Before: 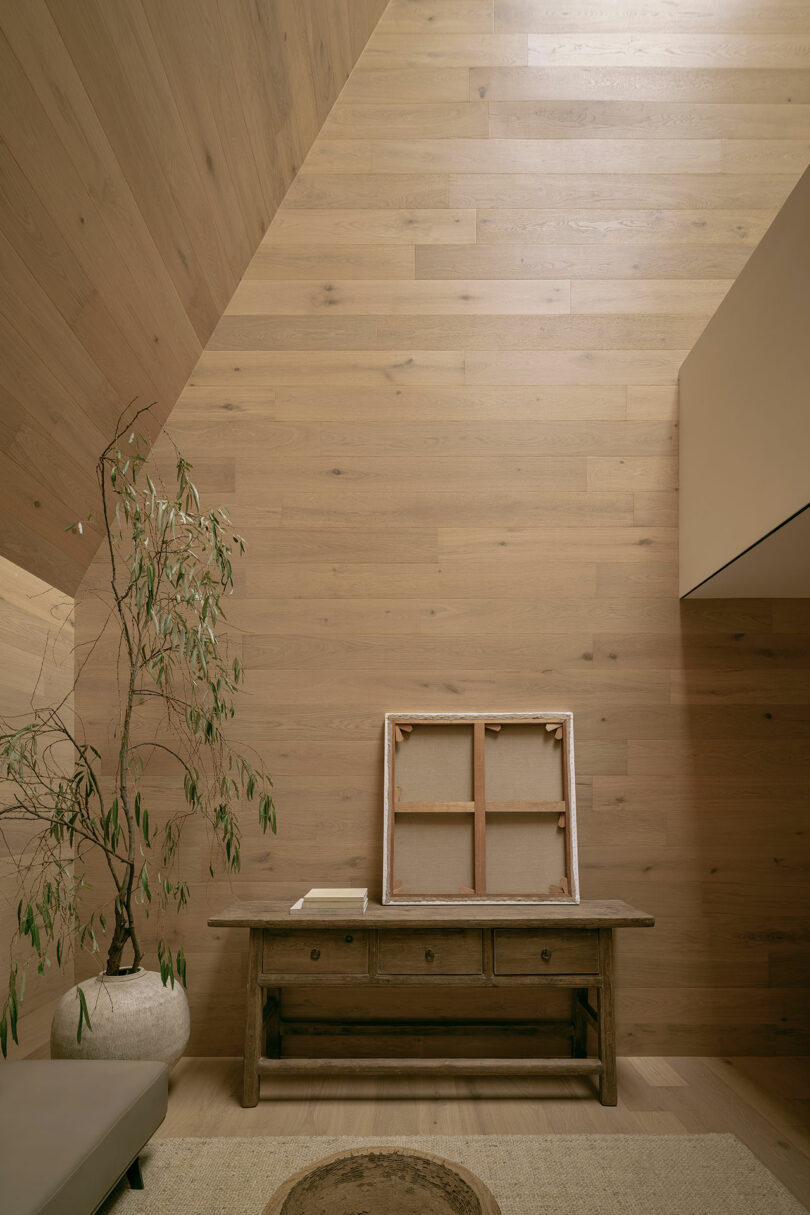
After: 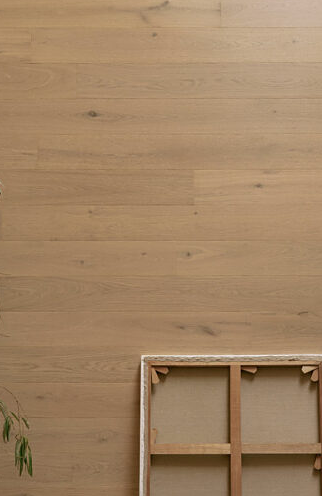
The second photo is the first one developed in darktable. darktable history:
crop: left 30.202%, top 29.496%, right 29.962%, bottom 29.613%
sharpen: amount 0.214
